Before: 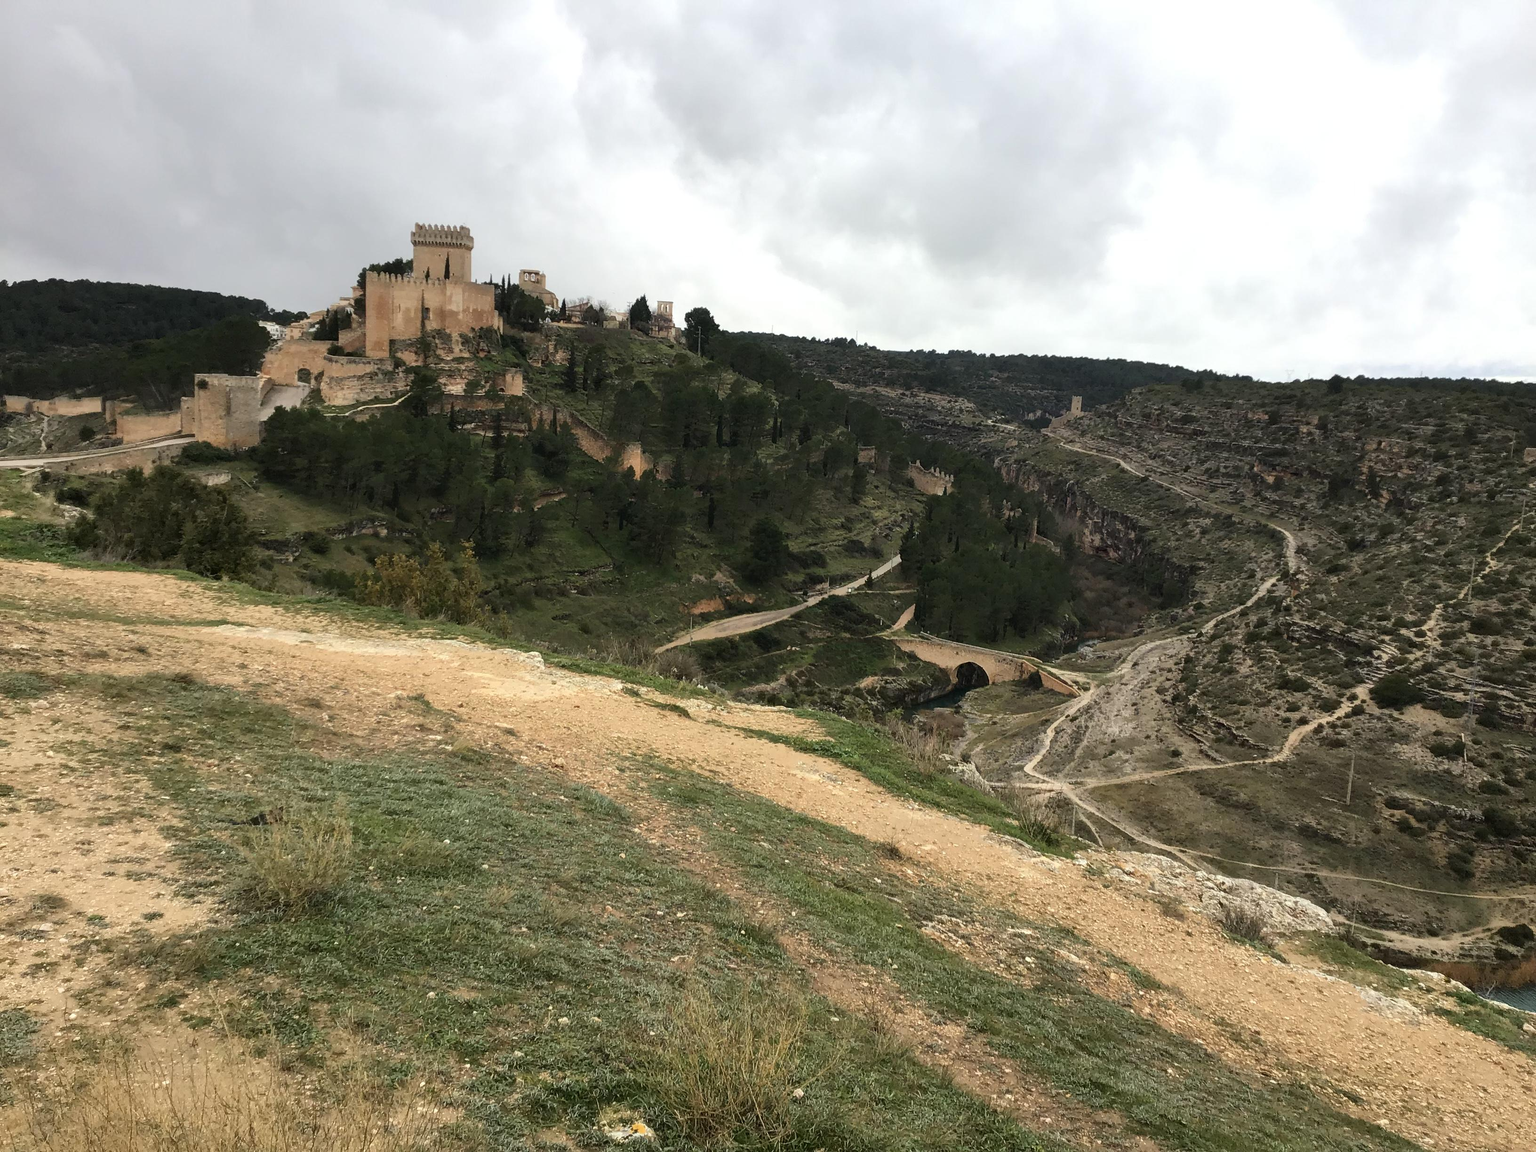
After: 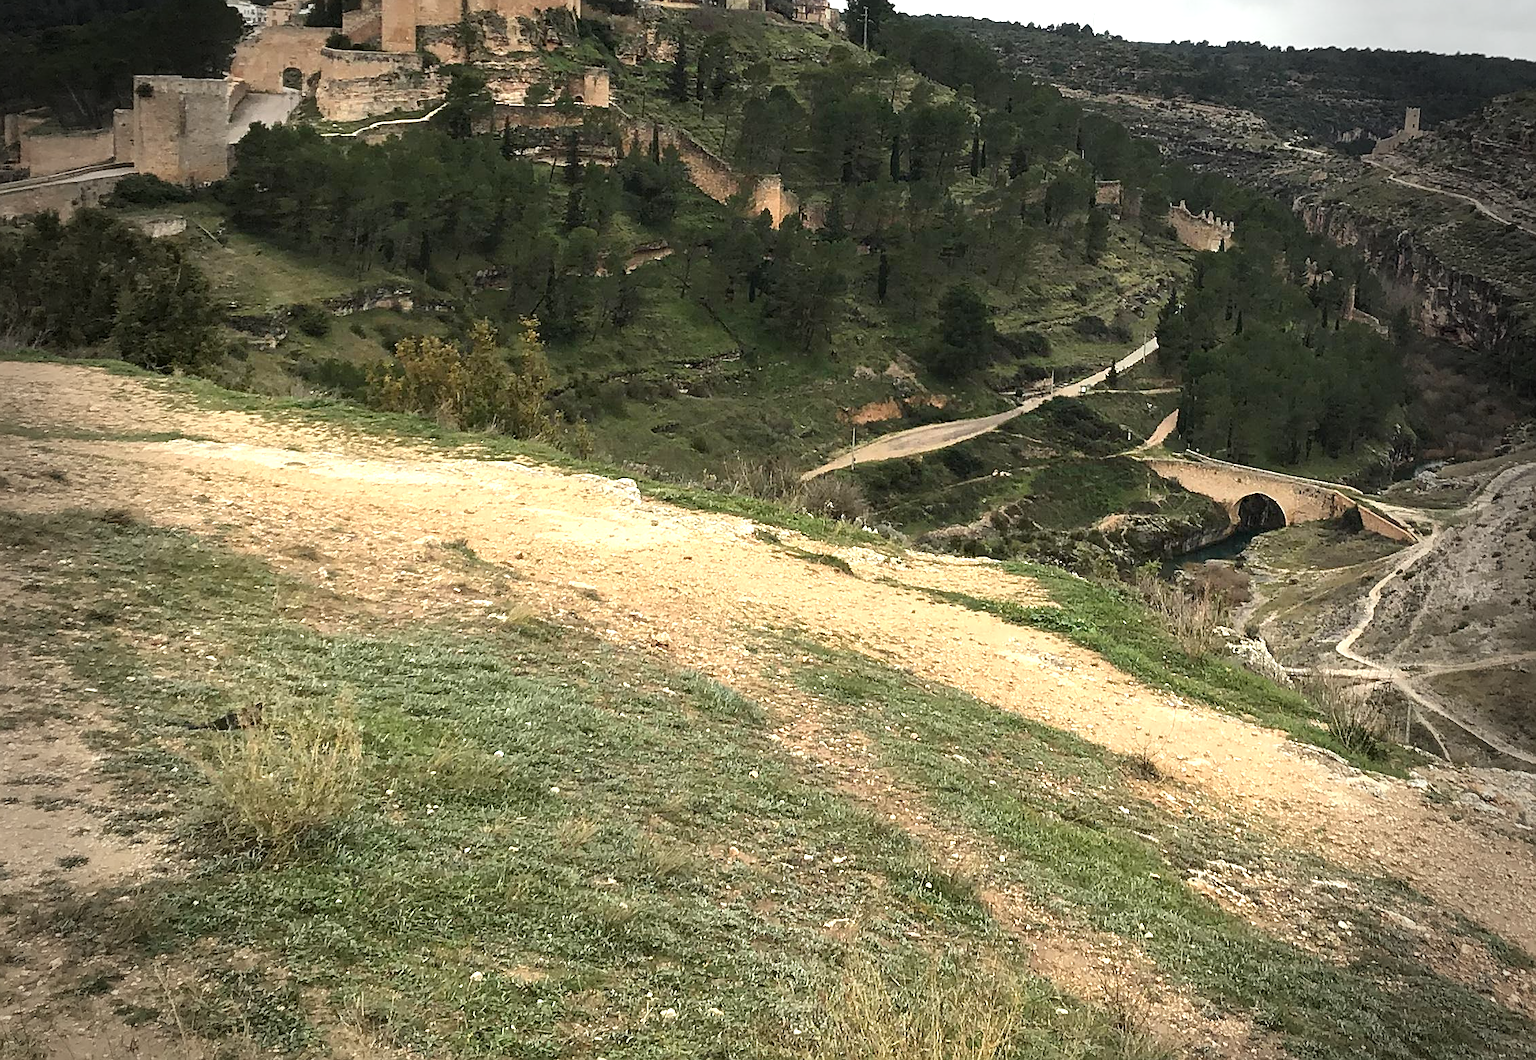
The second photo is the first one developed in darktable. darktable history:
sharpen: on, module defaults
crop: left 6.686%, top 27.971%, right 24.325%, bottom 8.522%
vignetting: fall-off start 69.23%, fall-off radius 30.6%, brightness -0.578, saturation -0.255, width/height ratio 0.988, shape 0.861
exposure: exposure 0.723 EV, compensate highlight preservation false
